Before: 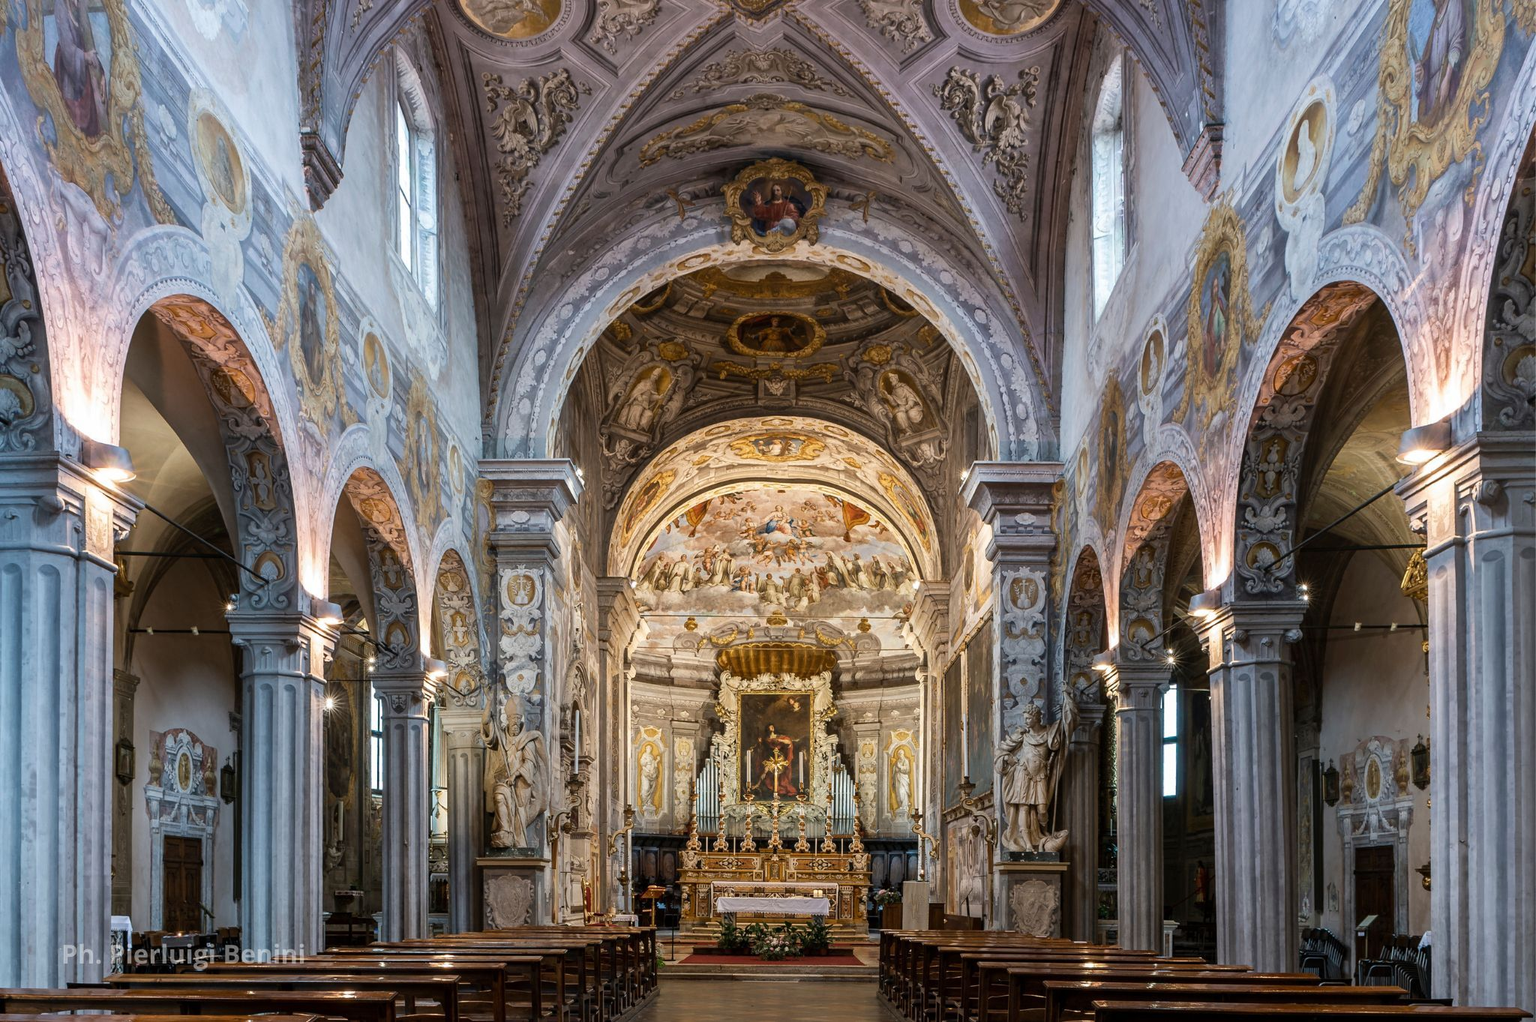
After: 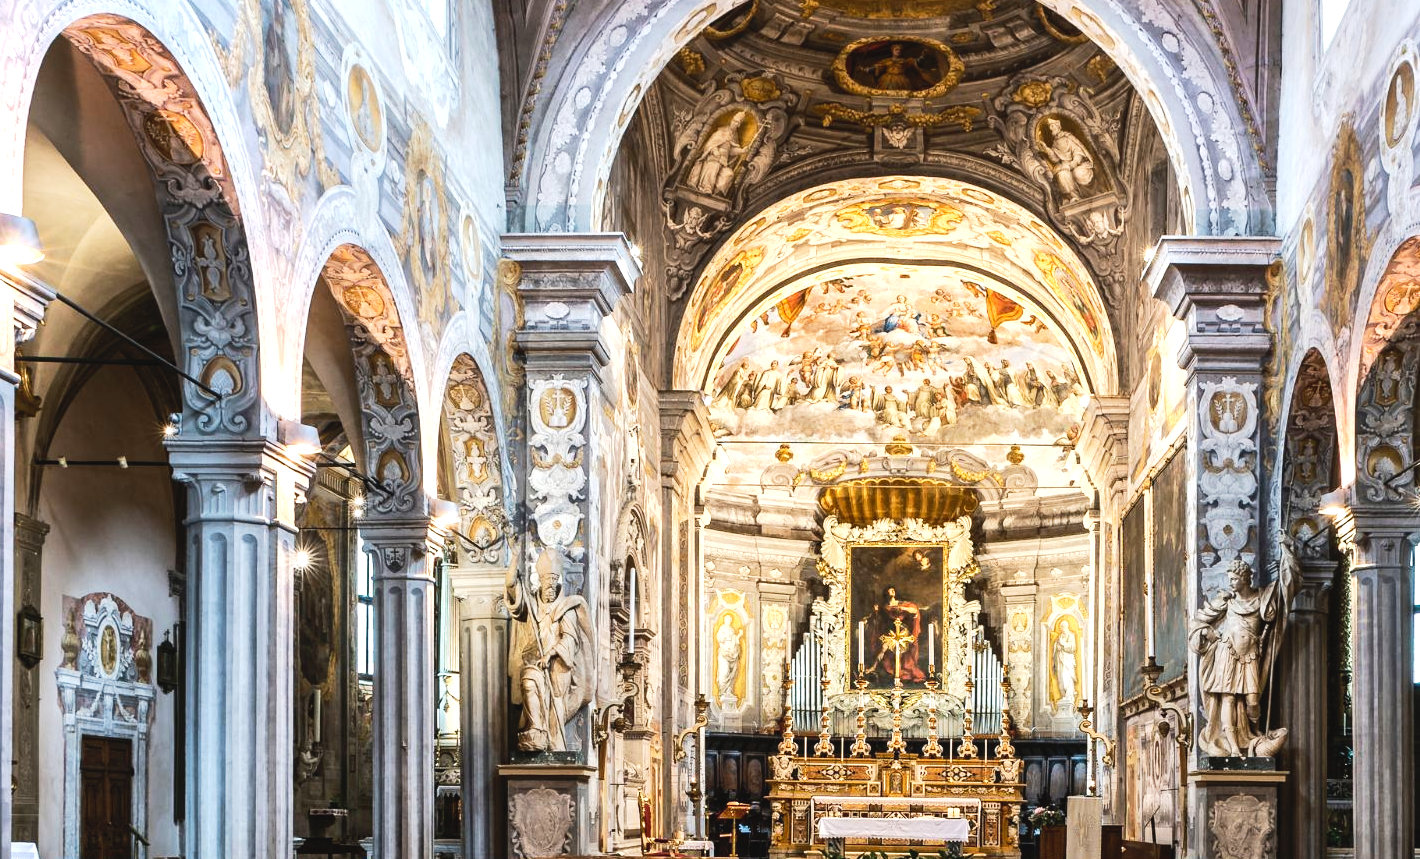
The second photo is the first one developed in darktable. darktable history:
crop: left 6.73%, top 27.875%, right 23.924%, bottom 9.085%
exposure: exposure 0.779 EV, compensate highlight preservation false
shadows and highlights: shadows 25.55, highlights -25.99
tone curve: curves: ch0 [(0, 0.036) (0.053, 0.068) (0.211, 0.217) (0.519, 0.513) (0.847, 0.82) (0.991, 0.914)]; ch1 [(0, 0) (0.276, 0.206) (0.412, 0.353) (0.482, 0.475) (0.495, 0.5) (0.509, 0.502) (0.563, 0.57) (0.667, 0.672) (0.788, 0.809) (1, 1)]; ch2 [(0, 0) (0.438, 0.456) (0.473, 0.47) (0.503, 0.503) (0.523, 0.528) (0.562, 0.571) (0.612, 0.61) (0.679, 0.72) (1, 1)], preserve colors none
tone equalizer: -8 EV -0.761 EV, -7 EV -0.717 EV, -6 EV -0.622 EV, -5 EV -0.393 EV, -3 EV 0.4 EV, -2 EV 0.6 EV, -1 EV 0.69 EV, +0 EV 0.76 EV, edges refinement/feathering 500, mask exposure compensation -1.57 EV, preserve details no
contrast brightness saturation: contrast 0.099, brightness 0.025, saturation 0.093
local contrast: mode bilateral grid, contrast 15, coarseness 35, detail 104%, midtone range 0.2
